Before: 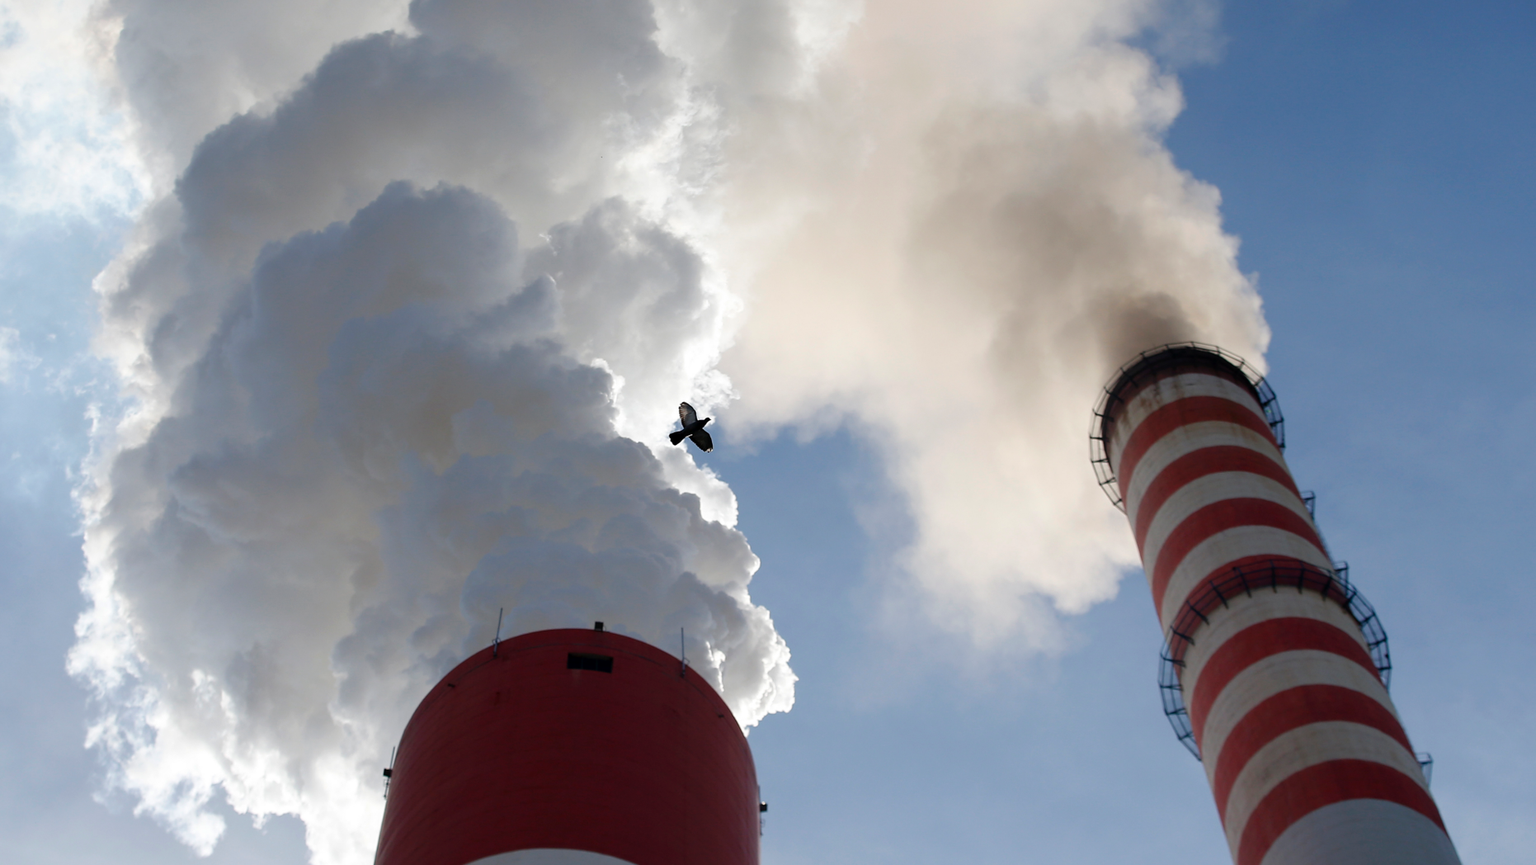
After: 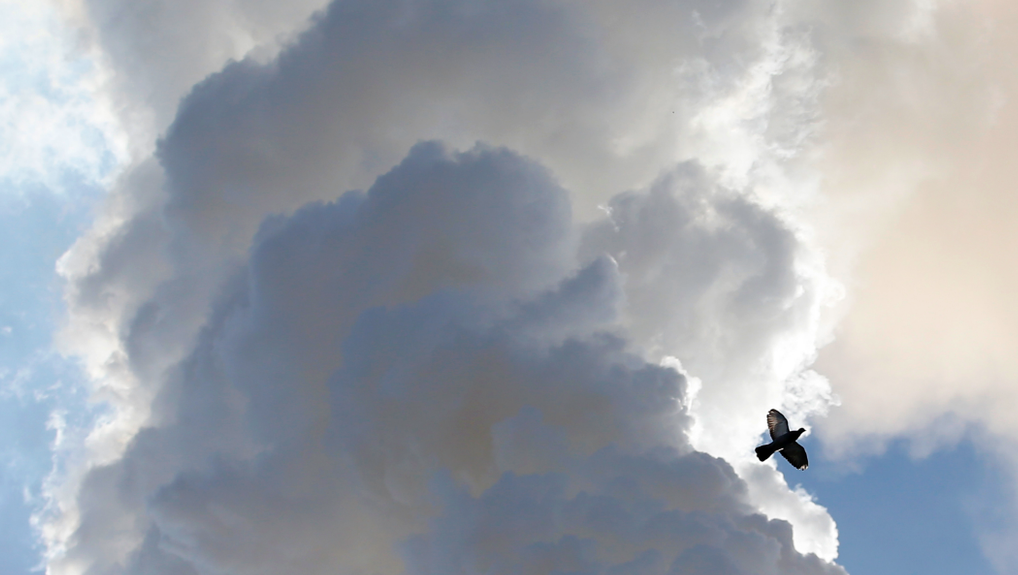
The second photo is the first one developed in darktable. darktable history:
velvia: on, module defaults
crop and rotate: left 3.047%, top 7.509%, right 42.236%, bottom 37.598%
